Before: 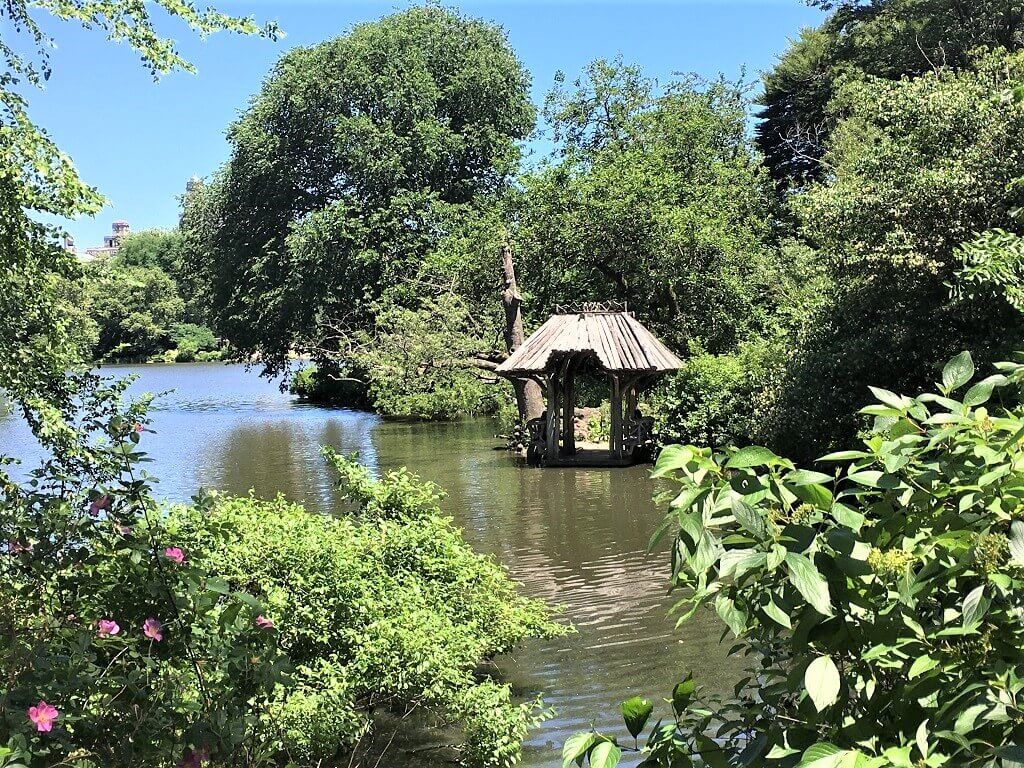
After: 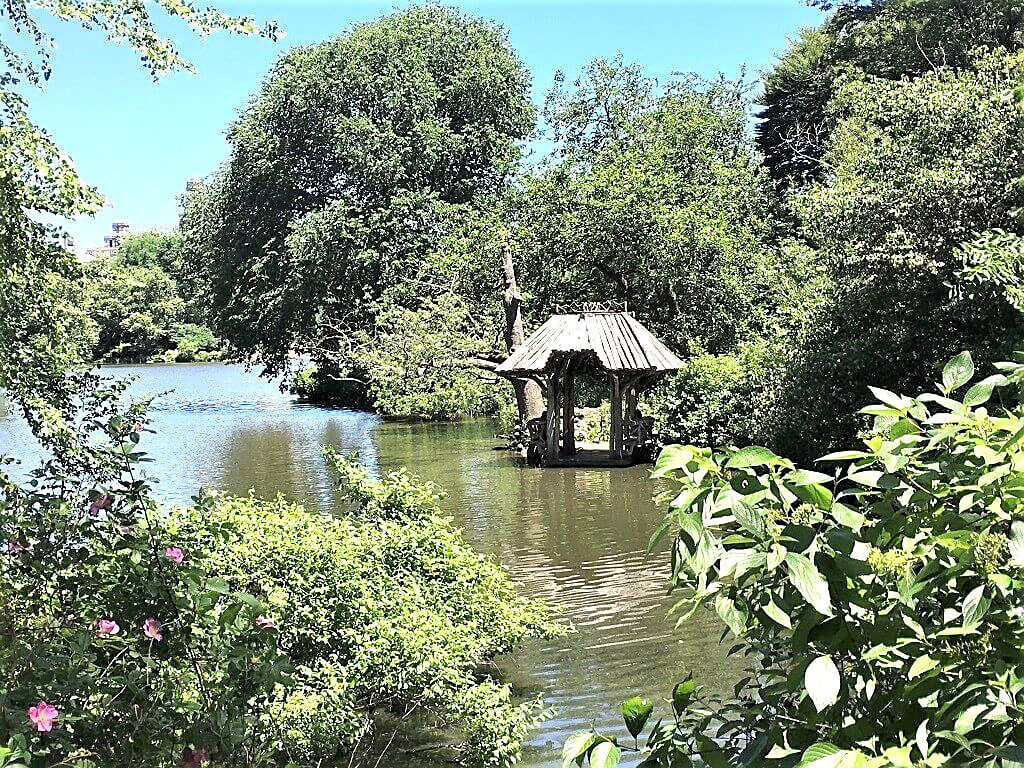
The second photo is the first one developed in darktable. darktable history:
exposure: exposure 0.574 EV, compensate highlight preservation false
sharpen: on, module defaults
